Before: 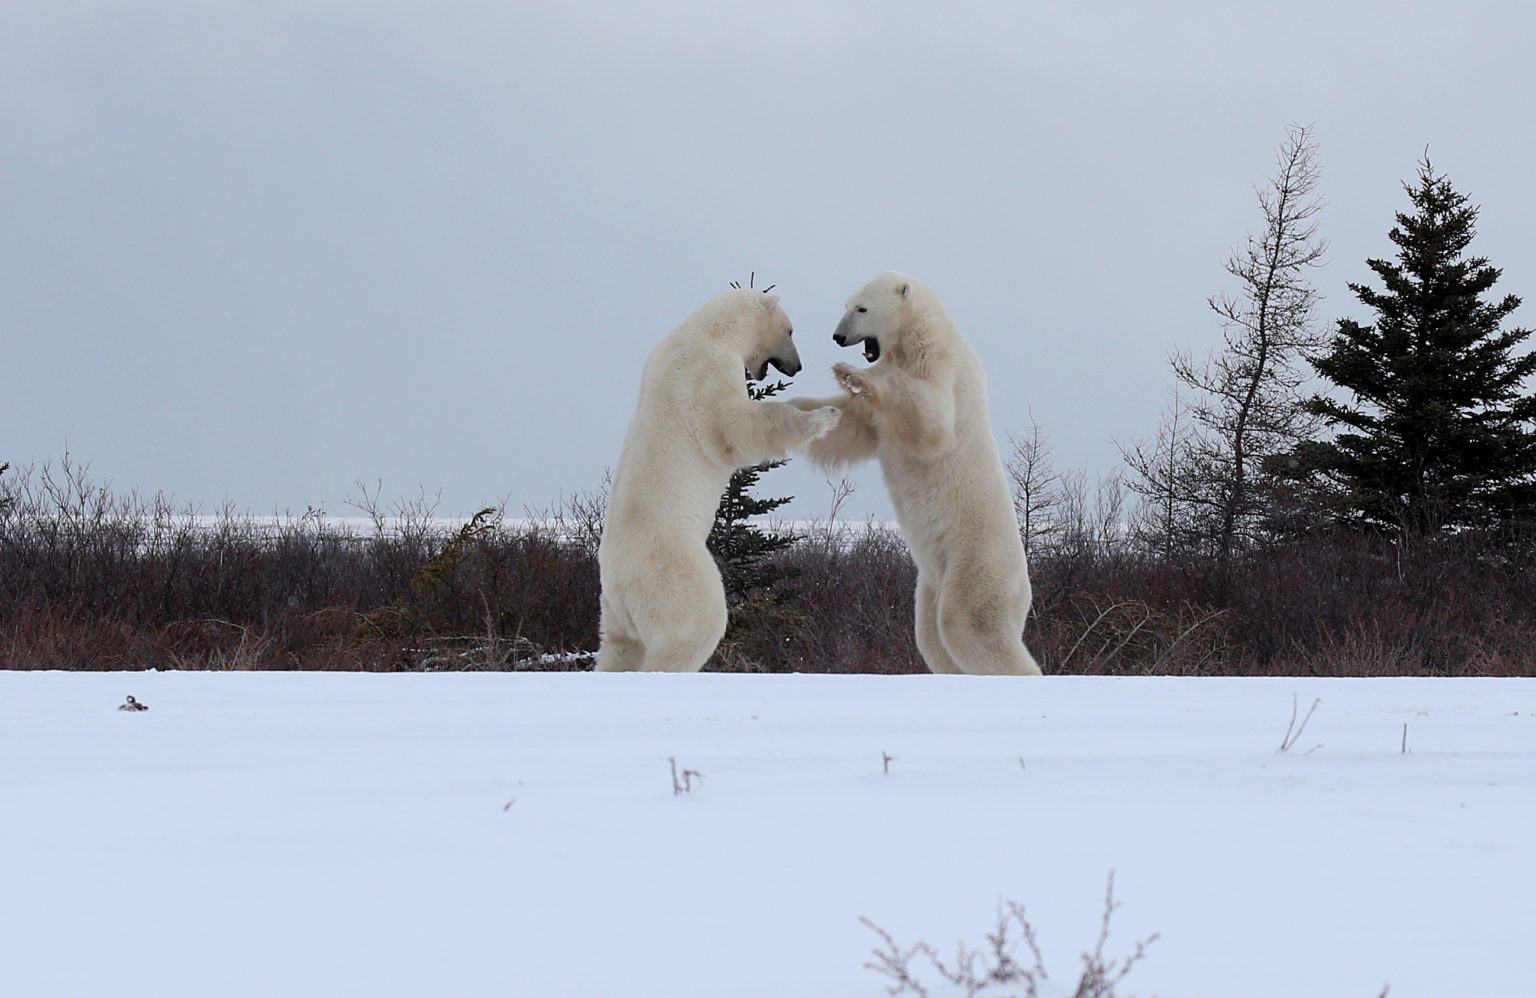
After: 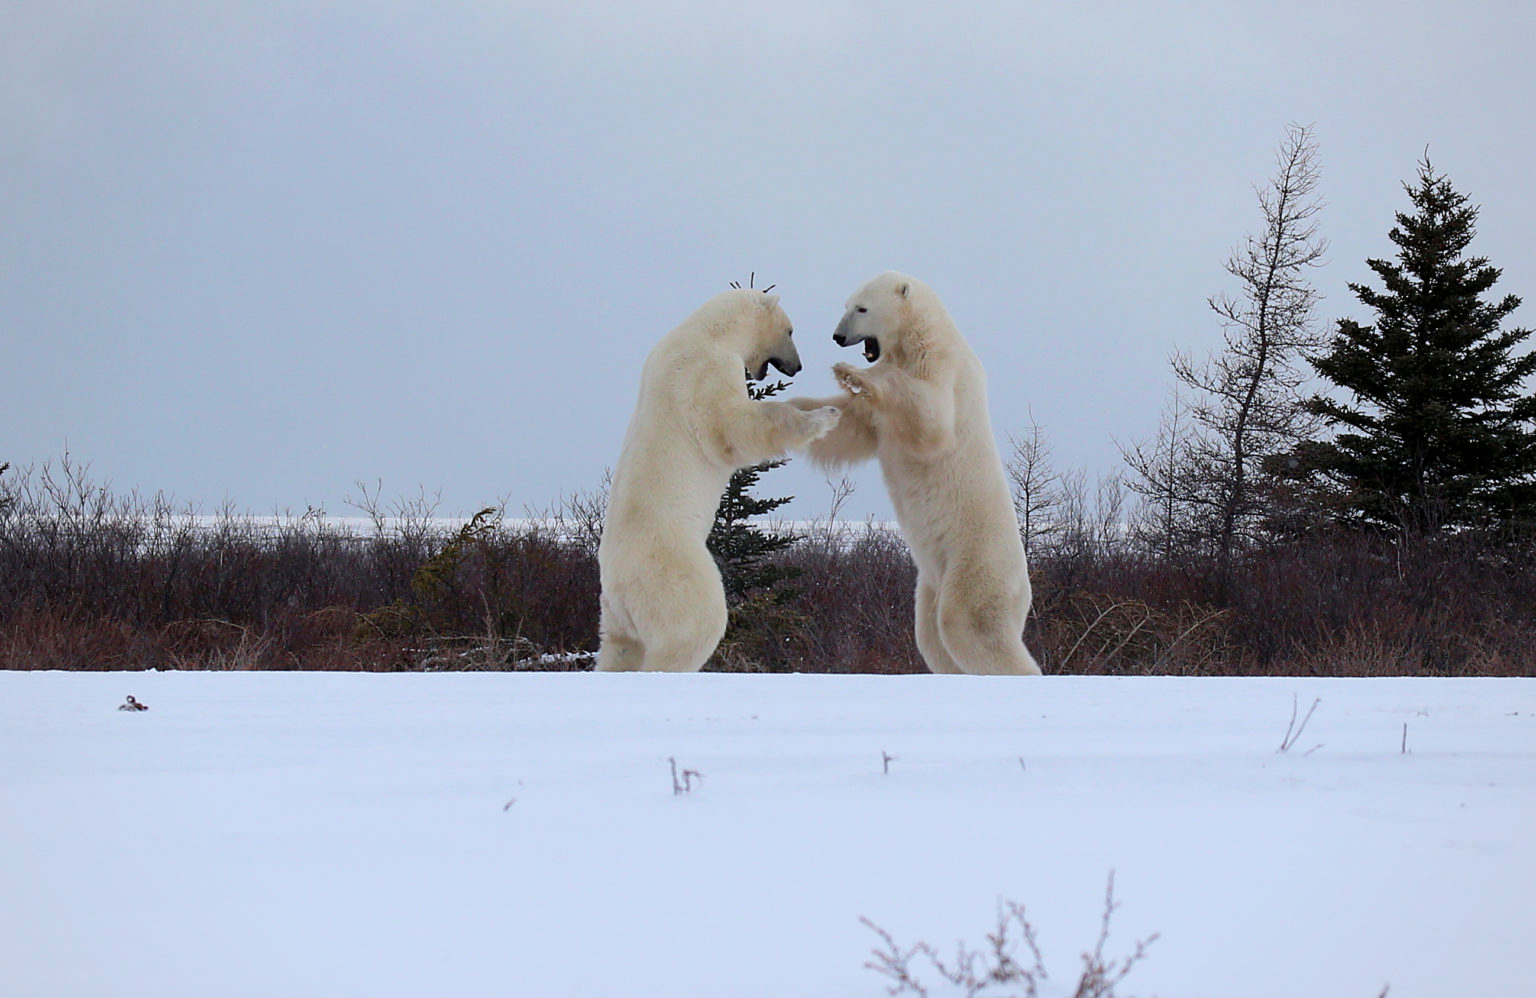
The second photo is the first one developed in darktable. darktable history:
vignetting: fall-off radius 60.84%, brightness -0.176, saturation -0.298
velvia: strength 28.44%
